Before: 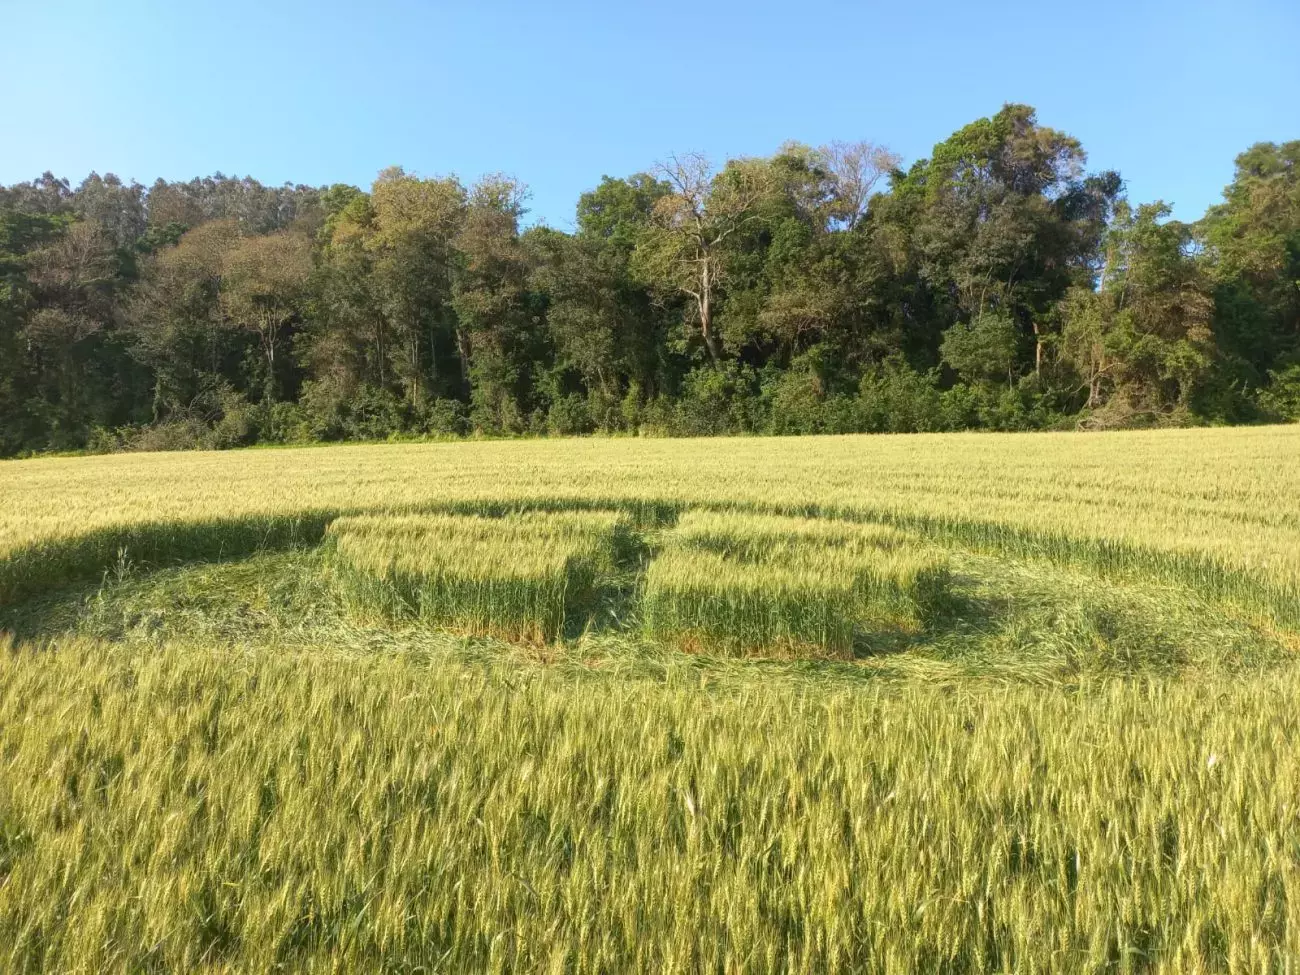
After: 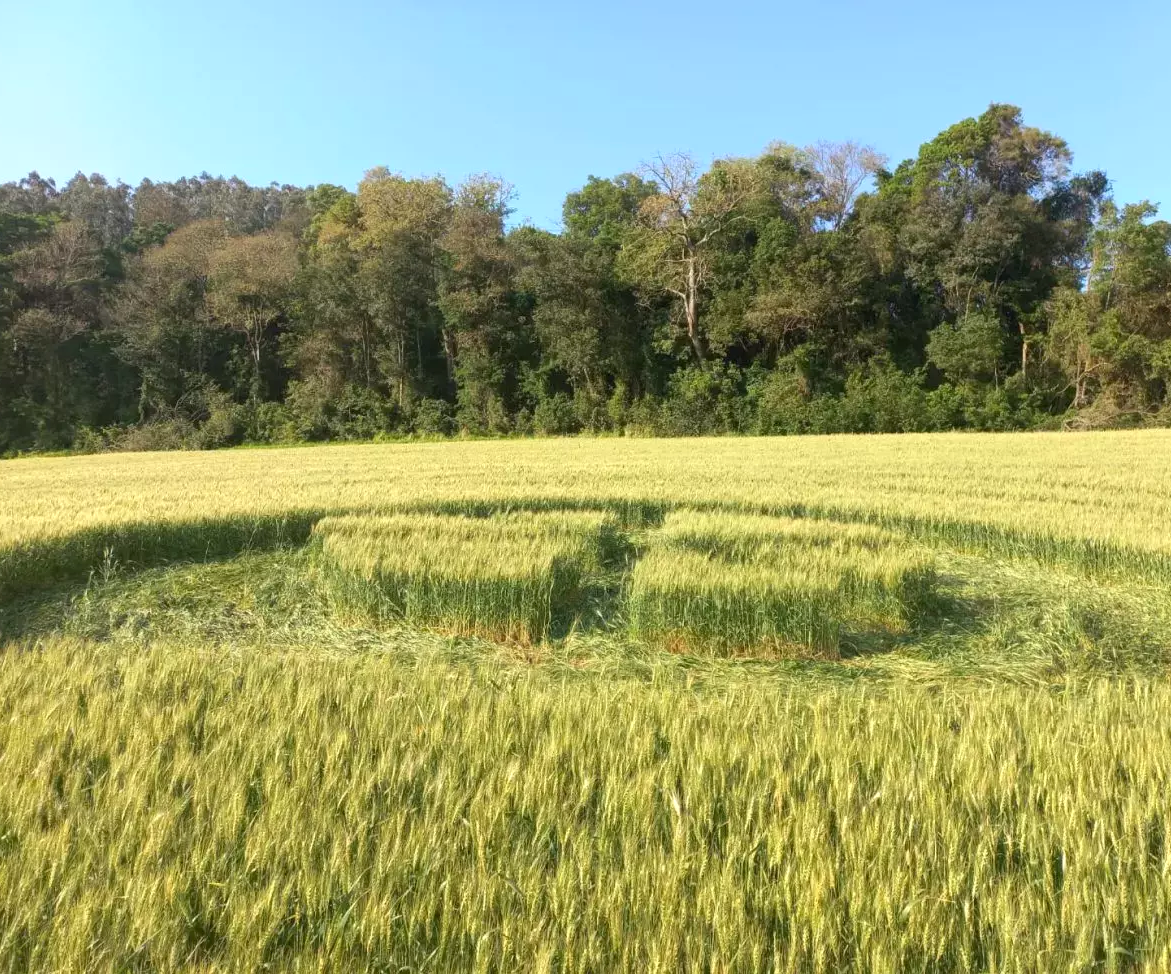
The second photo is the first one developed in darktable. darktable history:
exposure: black level correction 0.001, exposure 0.191 EV, compensate highlight preservation false
crop and rotate: left 1.088%, right 8.807%
